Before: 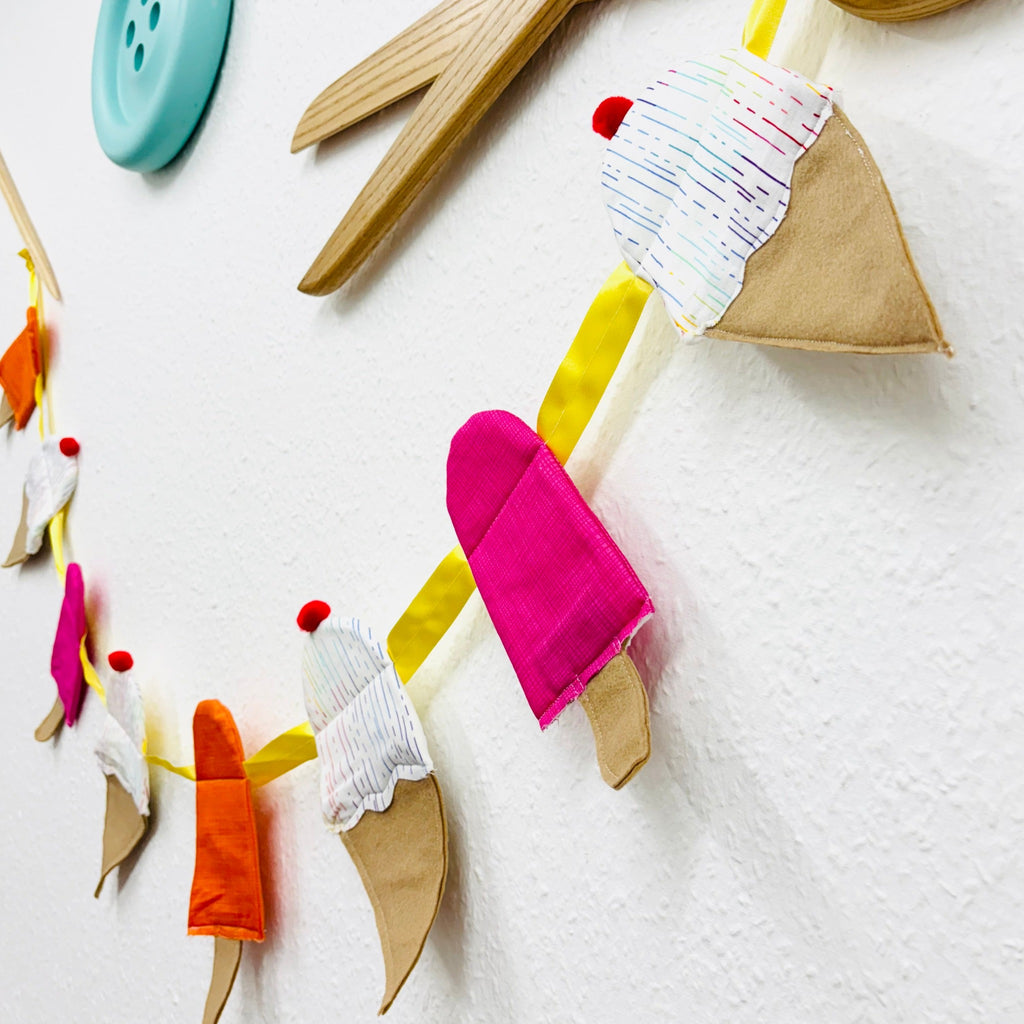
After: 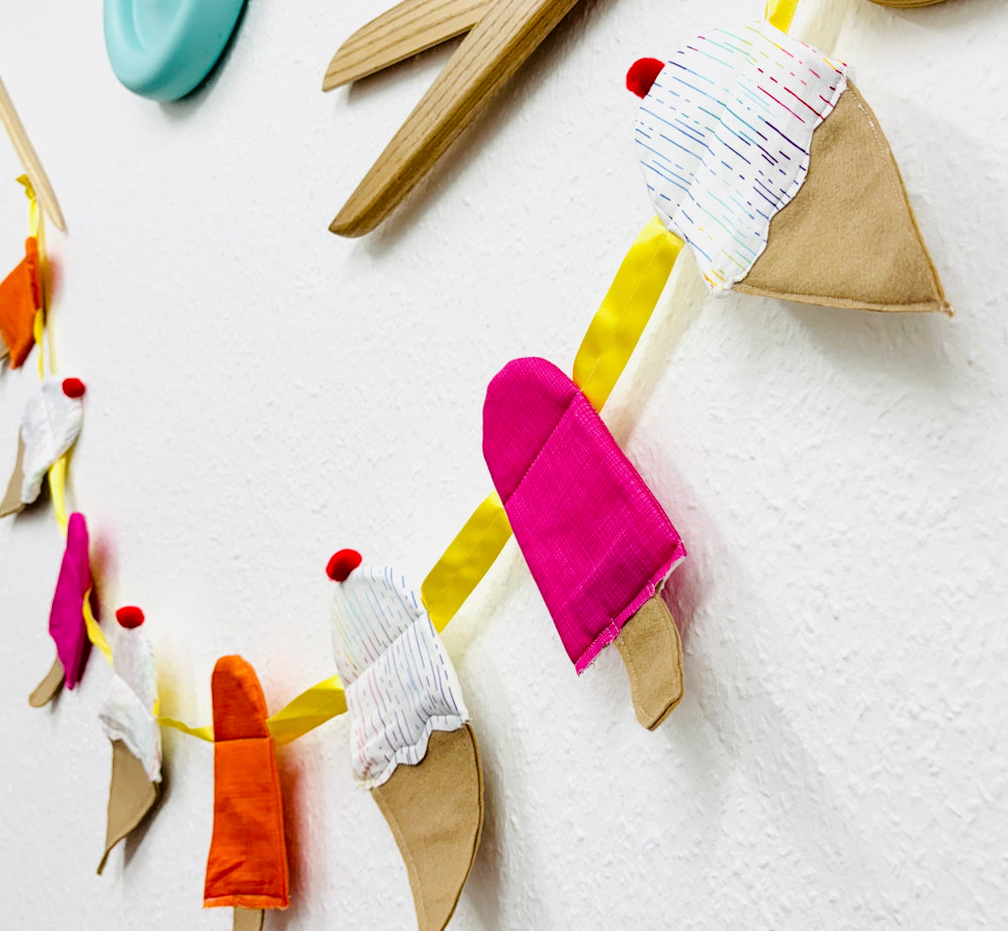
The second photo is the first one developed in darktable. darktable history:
rotate and perspective: rotation -0.013°, lens shift (vertical) -0.027, lens shift (horizontal) 0.178, crop left 0.016, crop right 0.989, crop top 0.082, crop bottom 0.918
fill light: exposure -2 EV, width 8.6
